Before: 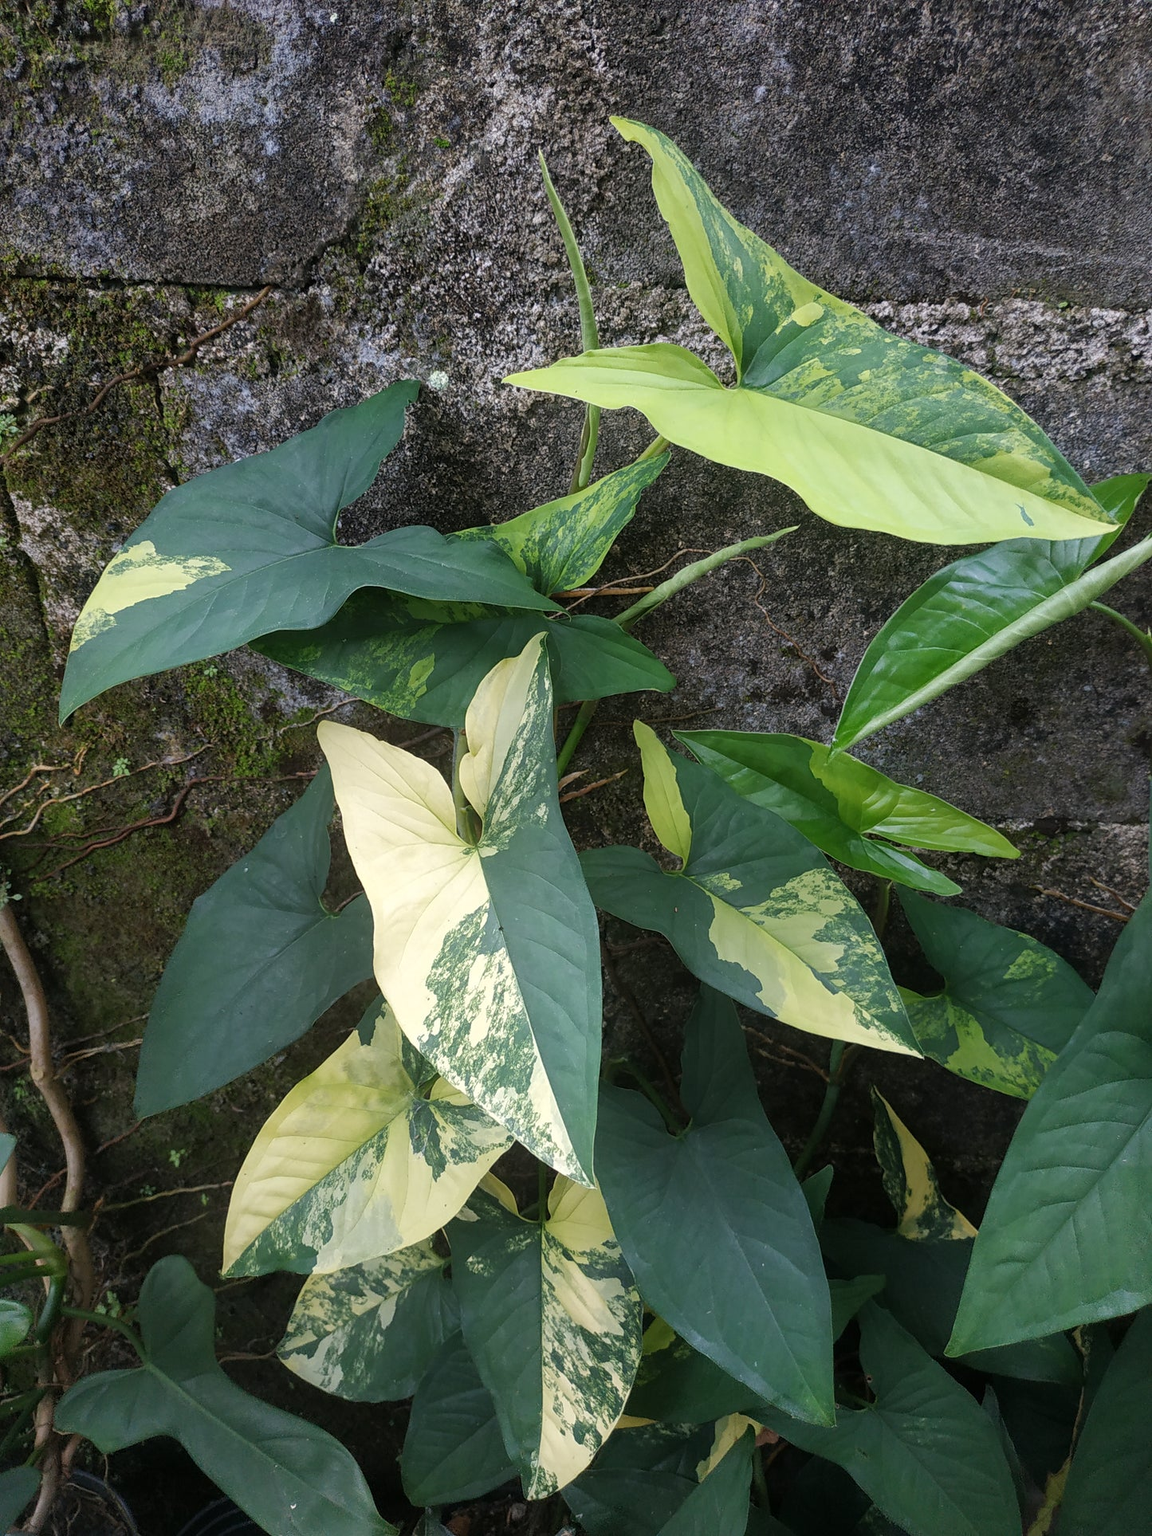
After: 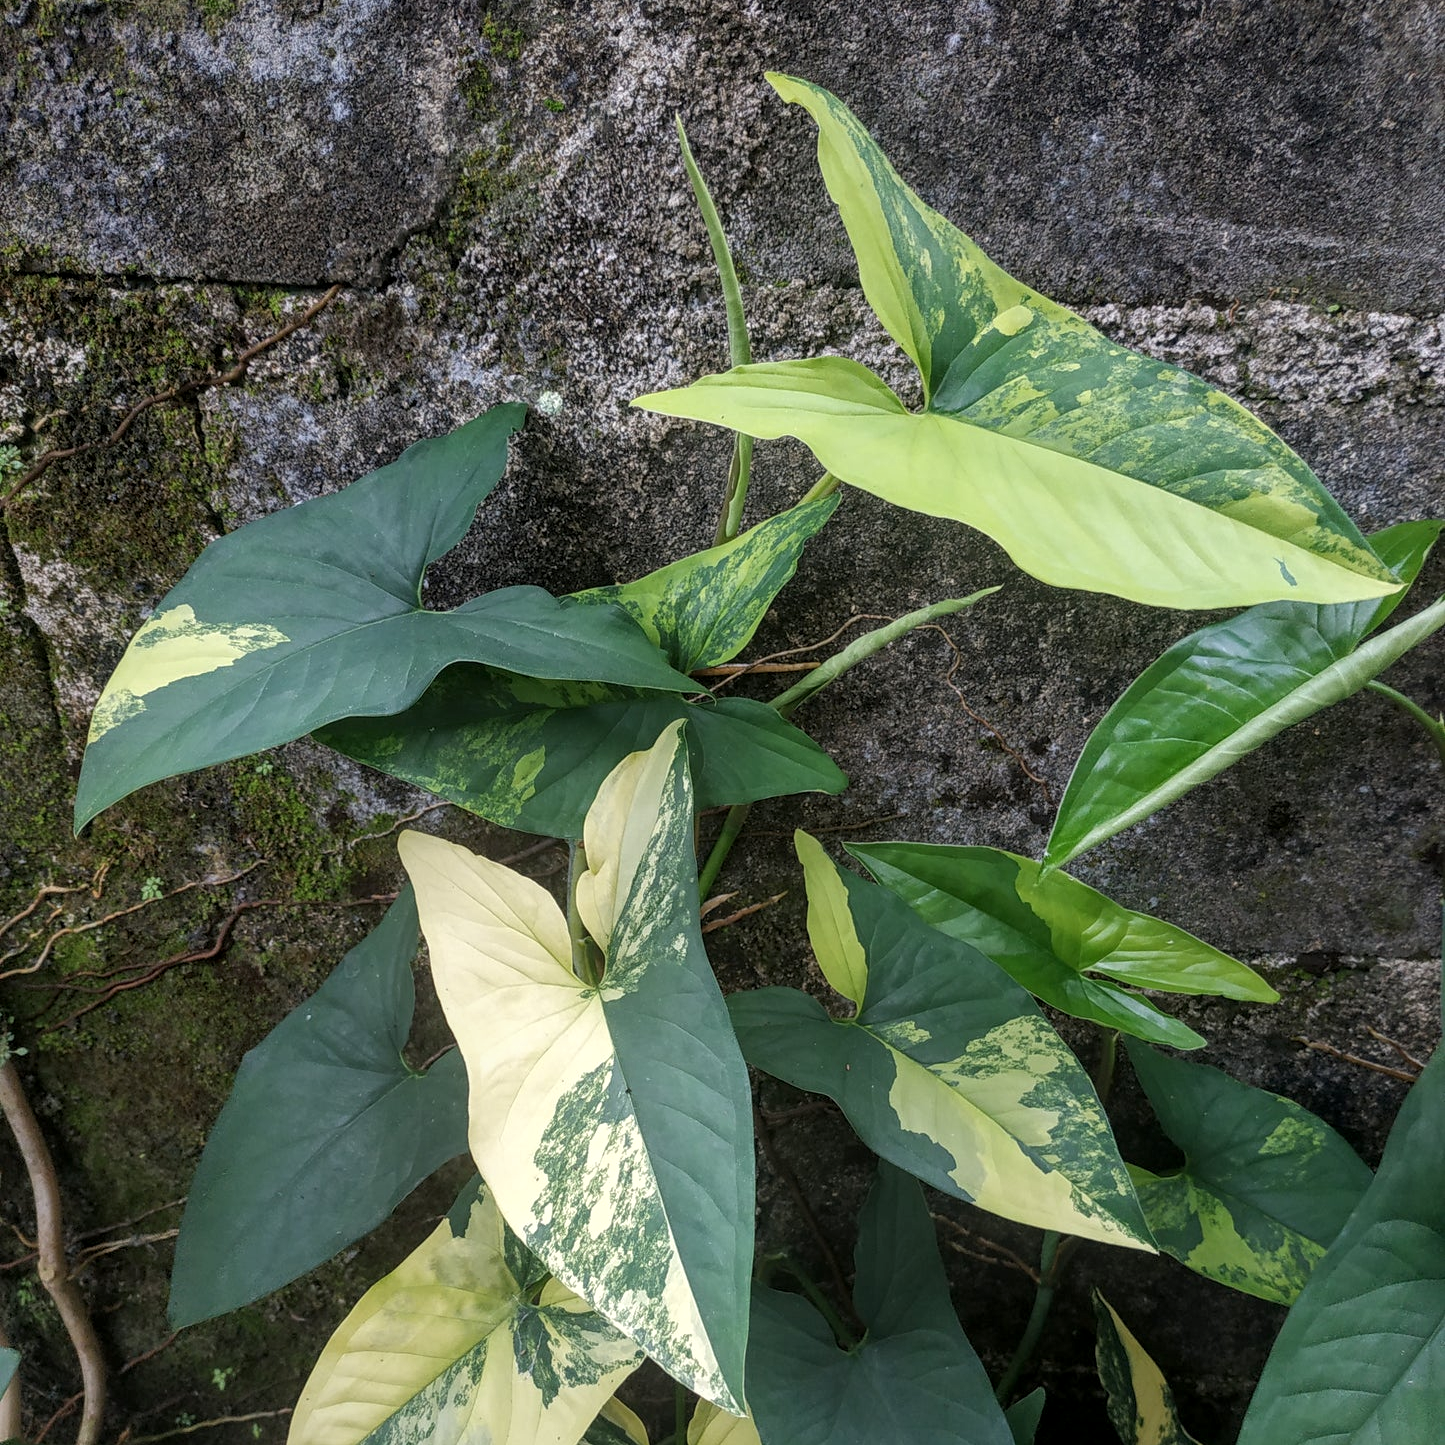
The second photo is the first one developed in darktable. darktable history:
crop: top 3.857%, bottom 21.132%
local contrast: on, module defaults
